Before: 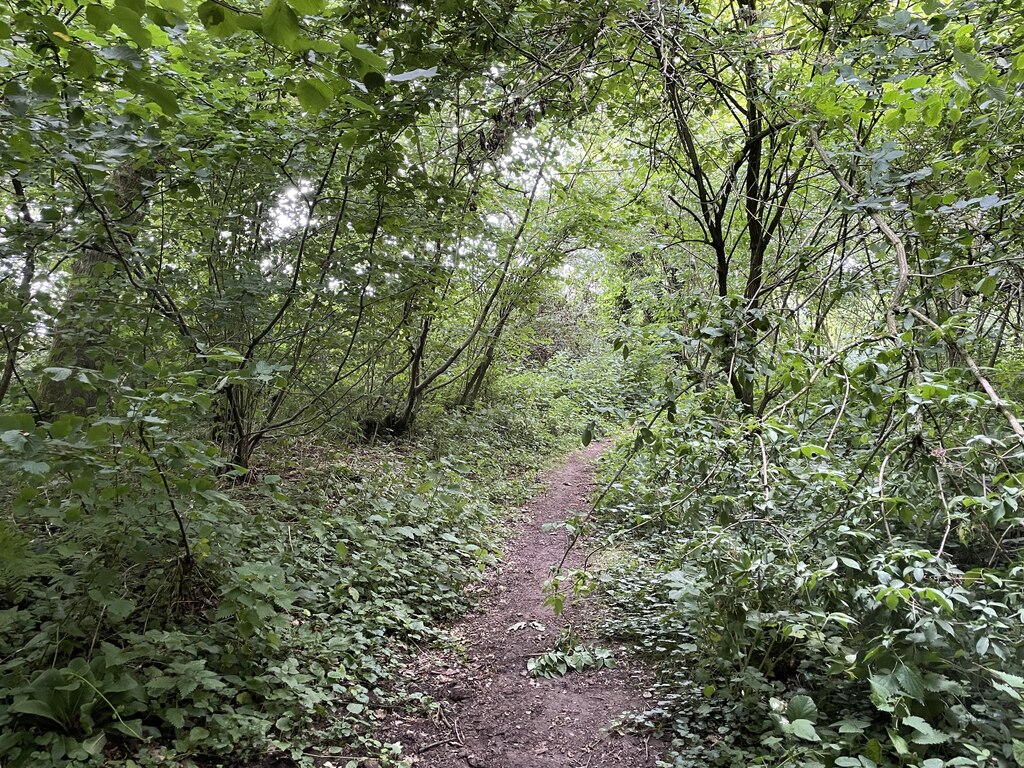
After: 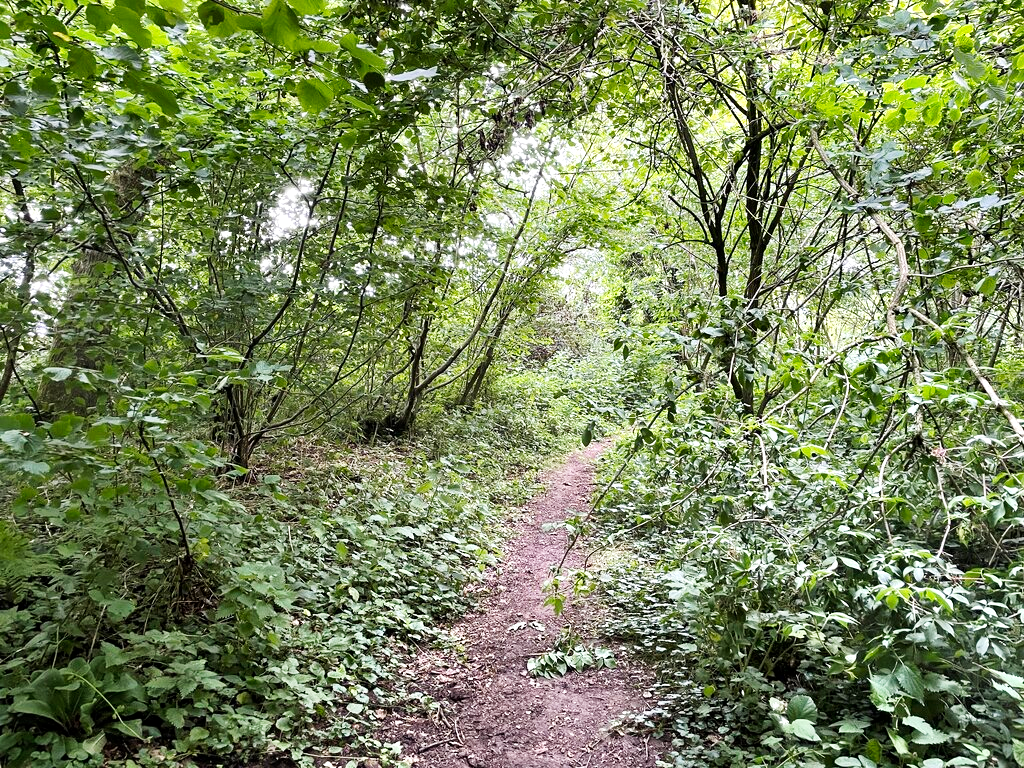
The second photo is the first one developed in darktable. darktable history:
base curve: curves: ch0 [(0, 0) (0.303, 0.277) (1, 1)], preserve colors none
exposure: exposure 0.523 EV, compensate exposure bias true, compensate highlight preservation false
local contrast: mode bilateral grid, contrast 20, coarseness 51, detail 119%, midtone range 0.2
shadows and highlights: low approximation 0.01, soften with gaussian
tone curve: curves: ch0 [(0, 0) (0.071, 0.047) (0.266, 0.26) (0.491, 0.552) (0.753, 0.818) (1, 0.983)]; ch1 [(0, 0) (0.346, 0.307) (0.408, 0.369) (0.463, 0.443) (0.482, 0.493) (0.502, 0.5) (0.517, 0.518) (0.546, 0.576) (0.588, 0.643) (0.651, 0.709) (1, 1)]; ch2 [(0, 0) (0.346, 0.34) (0.434, 0.46) (0.485, 0.494) (0.5, 0.494) (0.517, 0.503) (0.535, 0.545) (0.583, 0.624) (0.625, 0.678) (1, 1)], preserve colors none
